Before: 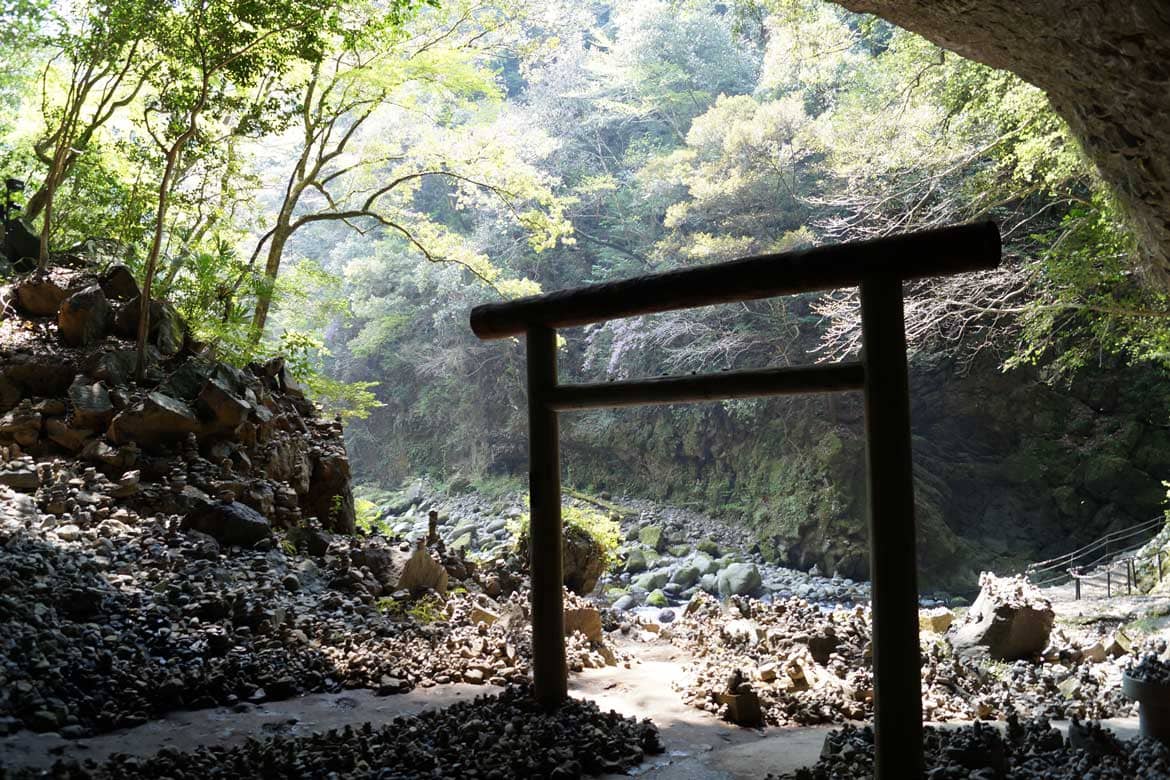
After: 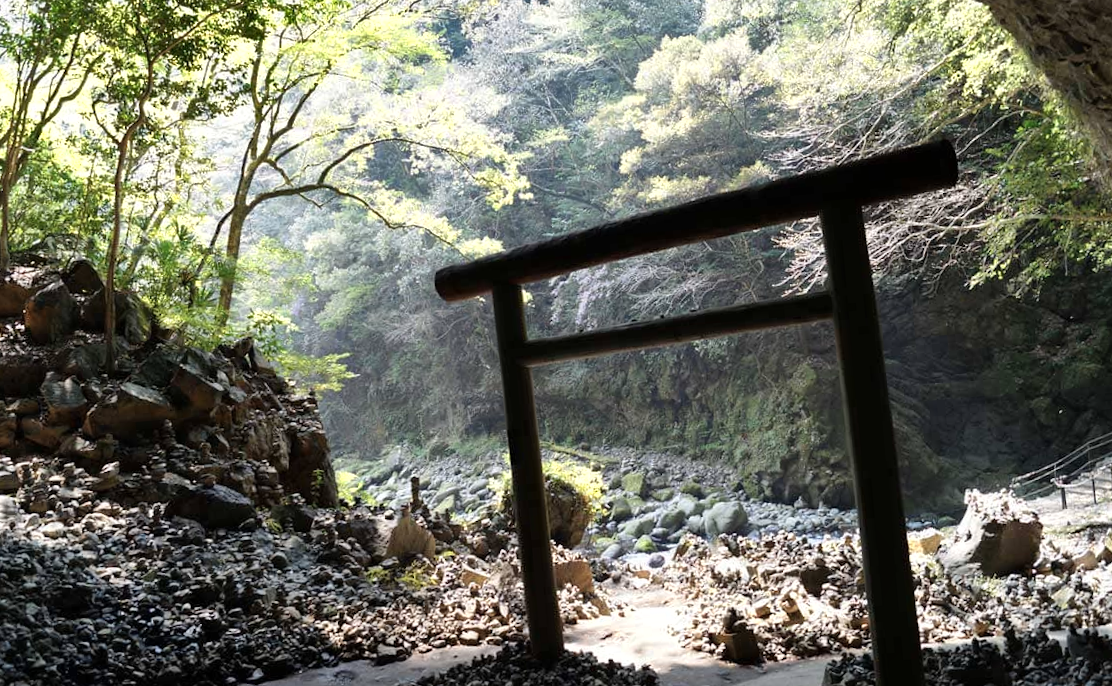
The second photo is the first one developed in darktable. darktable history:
shadows and highlights: radius 118.69, shadows 42.21, highlights -61.56, soften with gaussian
color zones: curves: ch0 [(0.018, 0.548) (0.224, 0.64) (0.425, 0.447) (0.675, 0.575) (0.732, 0.579)]; ch1 [(0.066, 0.487) (0.25, 0.5) (0.404, 0.43) (0.75, 0.421) (0.956, 0.421)]; ch2 [(0.044, 0.561) (0.215, 0.465) (0.399, 0.544) (0.465, 0.548) (0.614, 0.447) (0.724, 0.43) (0.882, 0.623) (0.956, 0.632)]
rotate and perspective: rotation -5°, crop left 0.05, crop right 0.952, crop top 0.11, crop bottom 0.89
